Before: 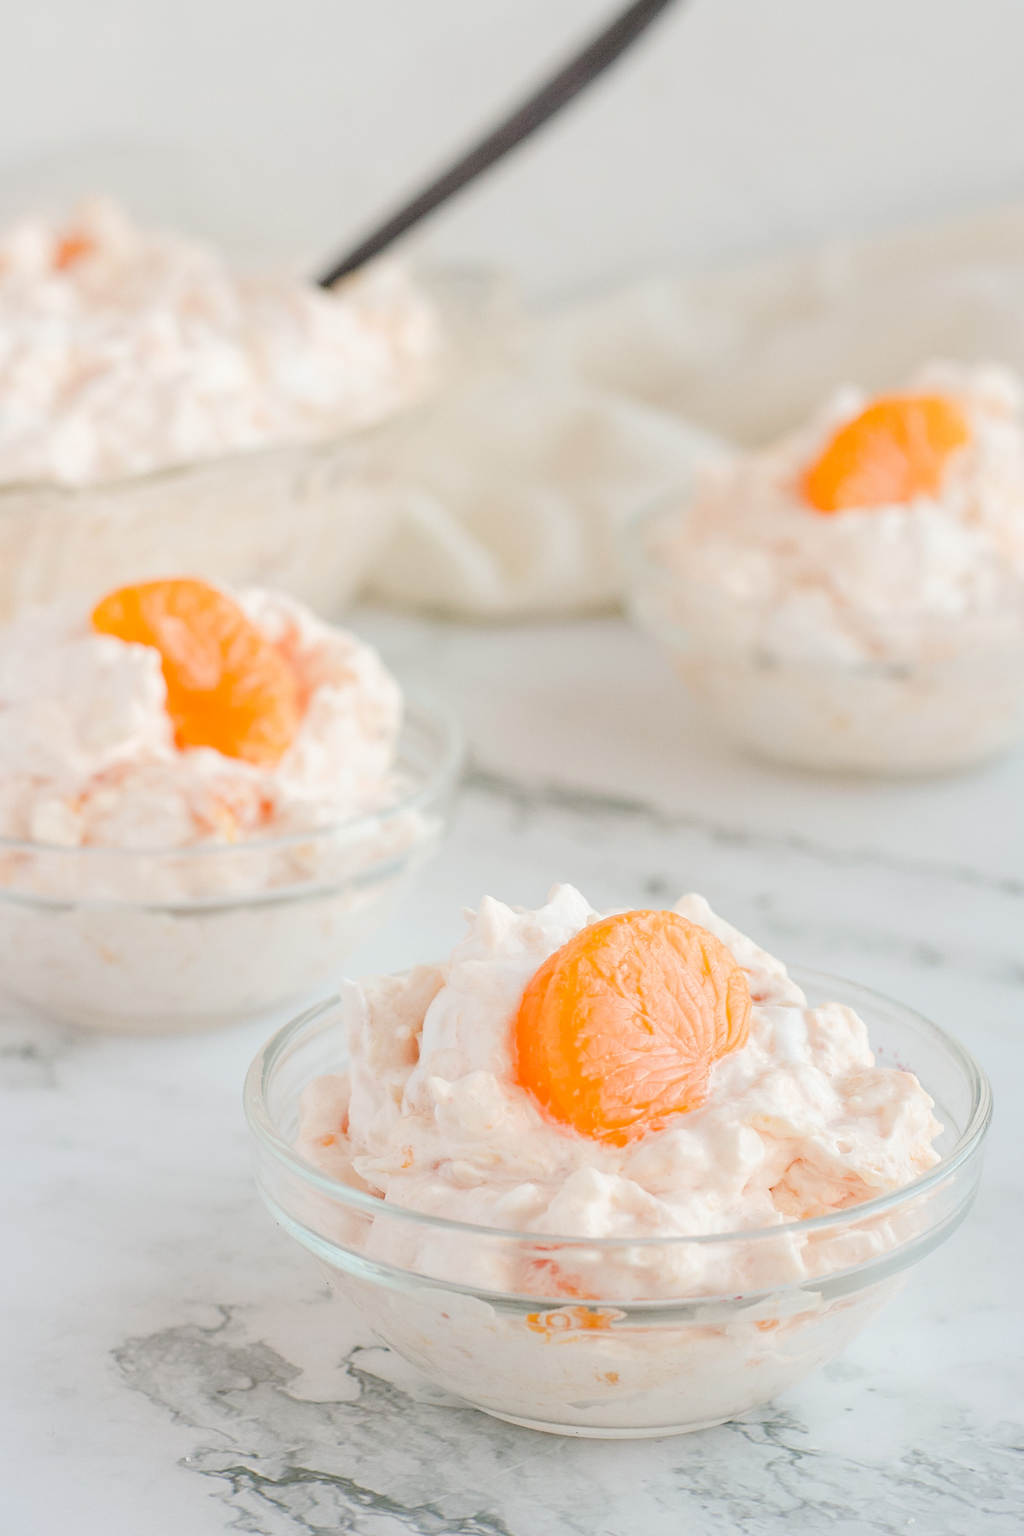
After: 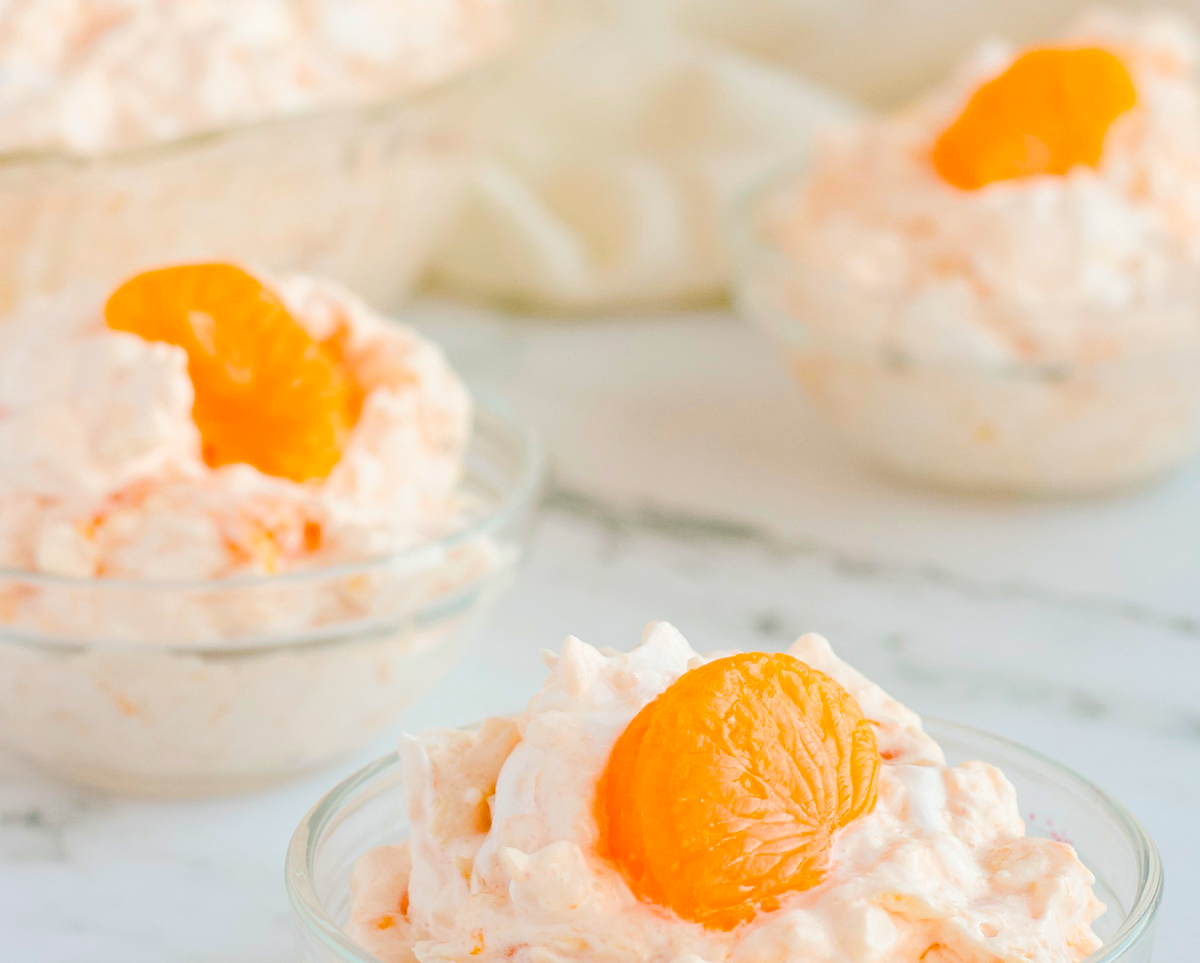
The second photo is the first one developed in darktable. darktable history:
color balance rgb: linear chroma grading › global chroma 25%, perceptual saturation grading › global saturation 50%
crop and rotate: top 23.043%, bottom 23.437%
